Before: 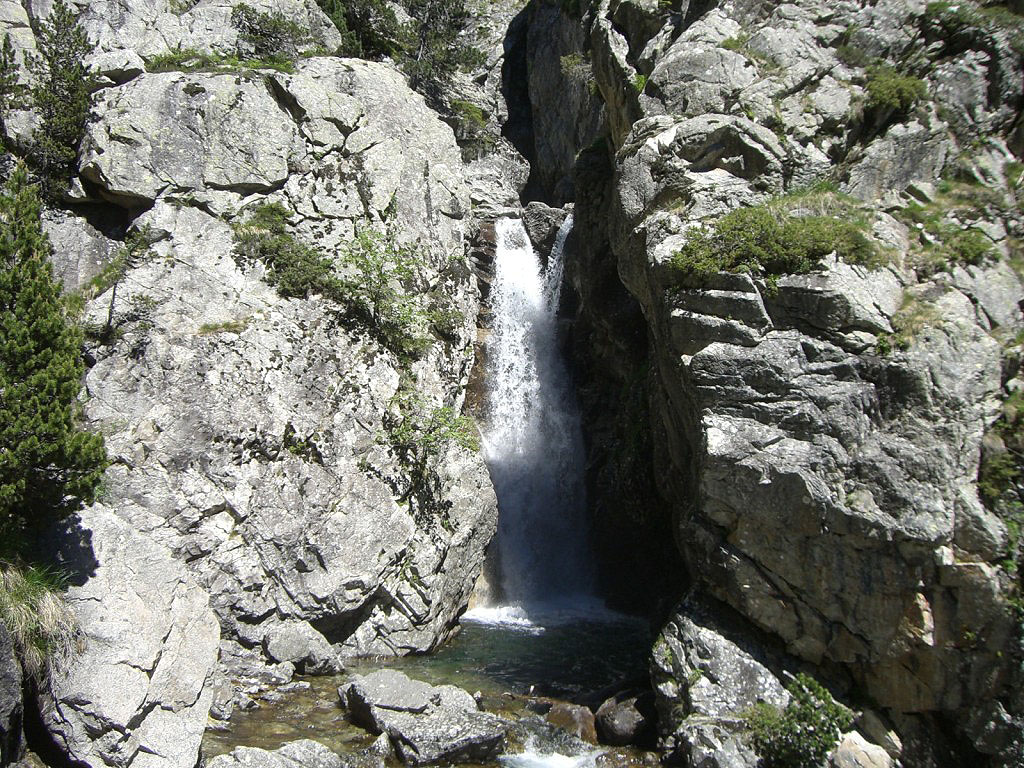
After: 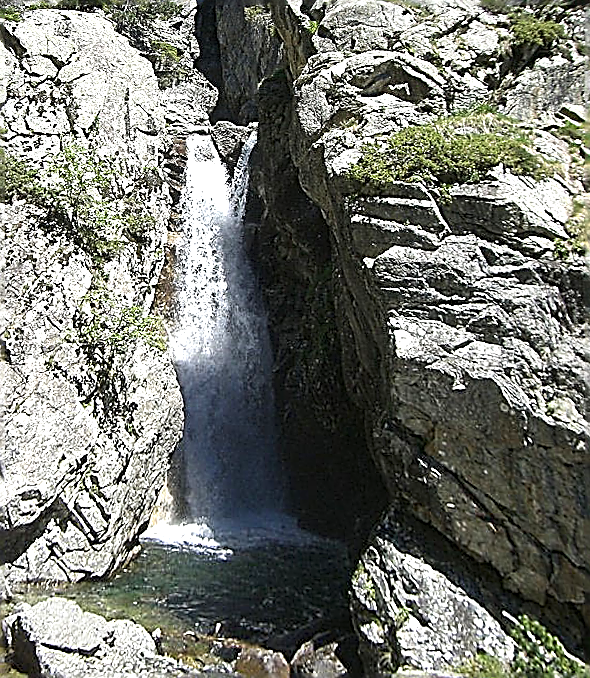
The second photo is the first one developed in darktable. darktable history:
rotate and perspective: rotation 0.72°, lens shift (vertical) -0.352, lens shift (horizontal) -0.051, crop left 0.152, crop right 0.859, crop top 0.019, crop bottom 0.964
crop and rotate: left 24.034%, top 2.838%, right 6.406%, bottom 6.299%
exposure: black level correction 0, exposure 0.7 EV, compensate exposure bias true, compensate highlight preservation false
sharpen: amount 2
